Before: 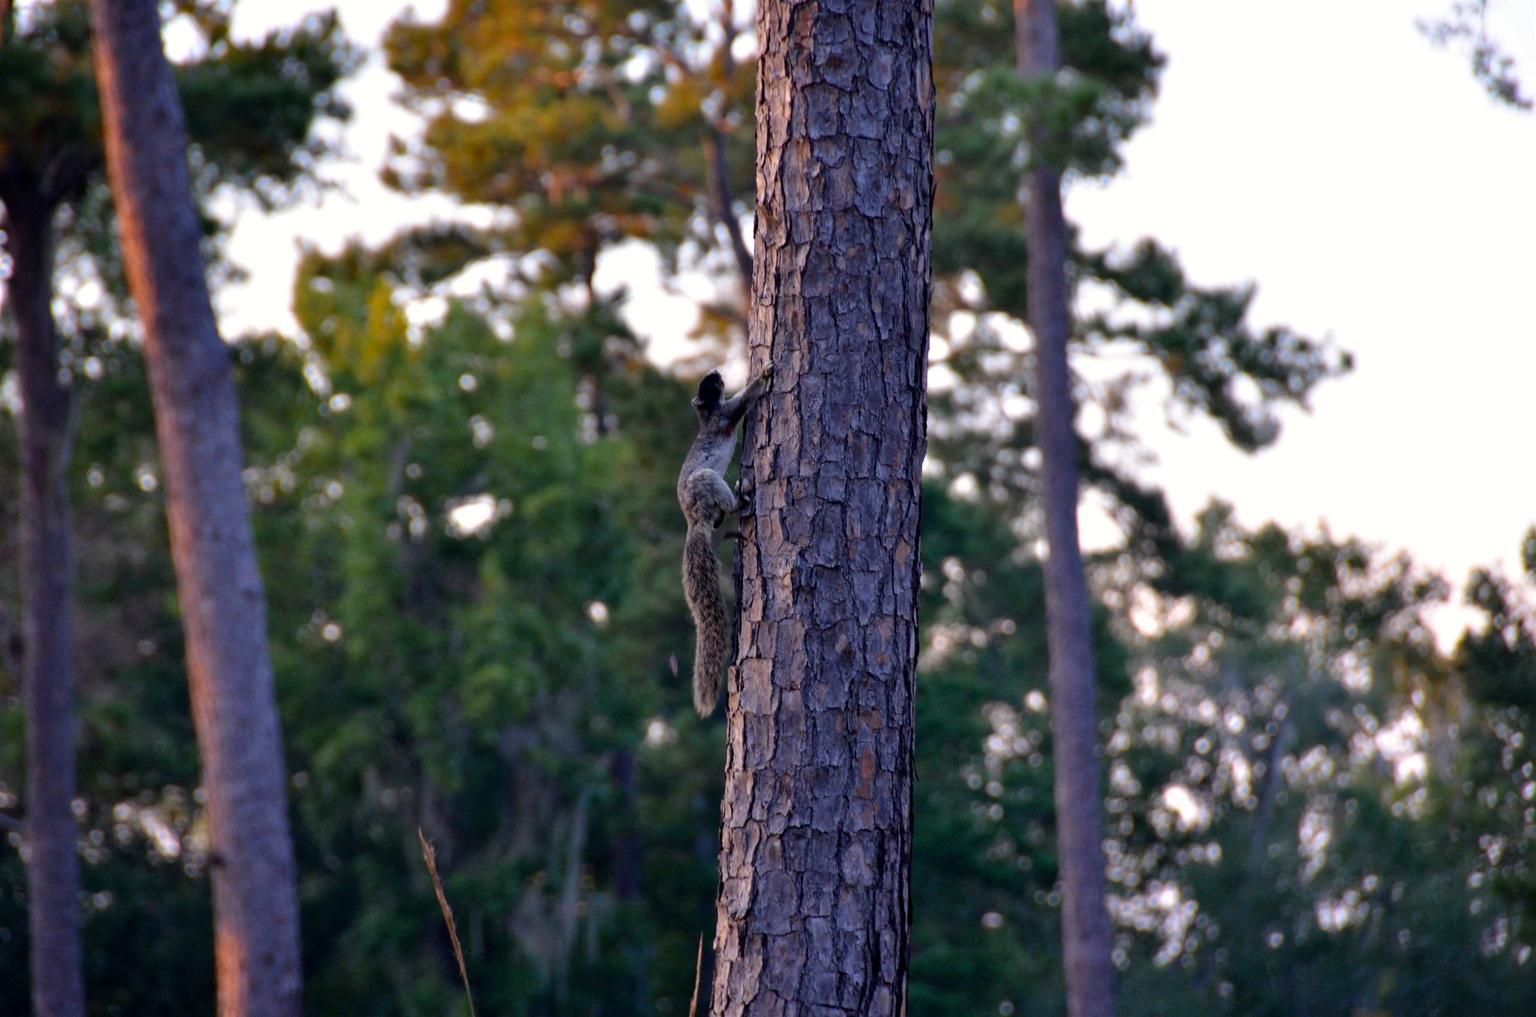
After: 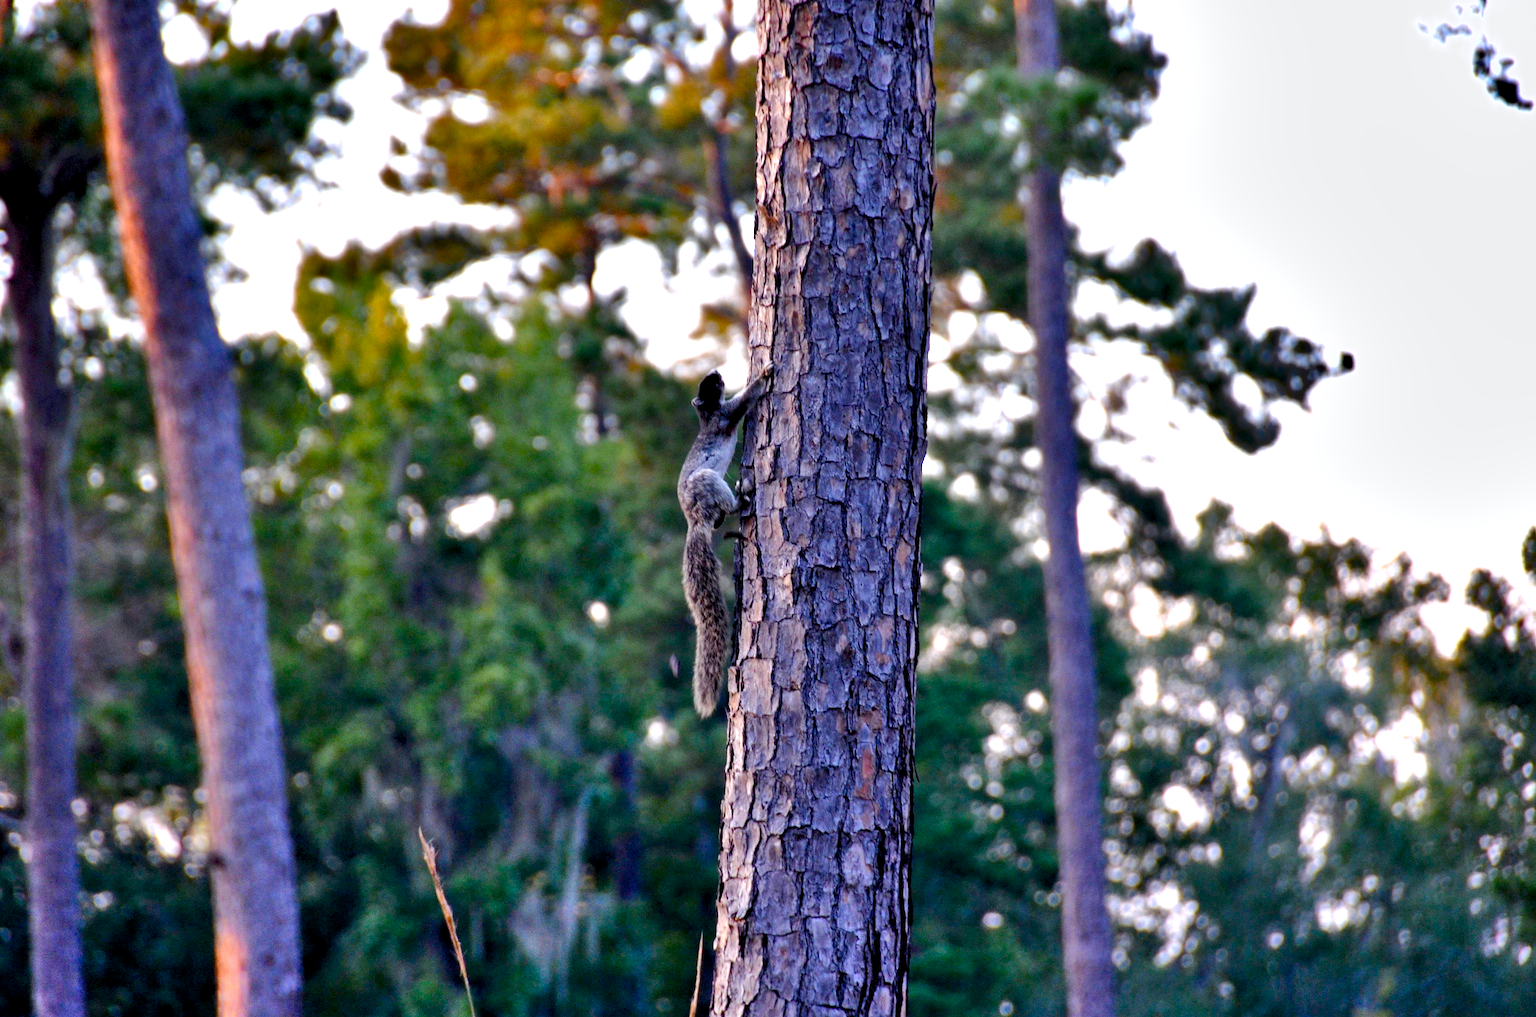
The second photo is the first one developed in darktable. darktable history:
shadows and highlights: radius 133.83, soften with gaussian
exposure: exposure 0.6 EV, compensate highlight preservation false
white balance: red 0.98, blue 1.034
color balance rgb: perceptual saturation grading › global saturation 20%, perceptual saturation grading › highlights -25%, perceptual saturation grading › shadows 50%, global vibrance -25%
contrast equalizer: octaves 7, y [[0.6 ×6], [0.55 ×6], [0 ×6], [0 ×6], [0 ×6]], mix 0.53
